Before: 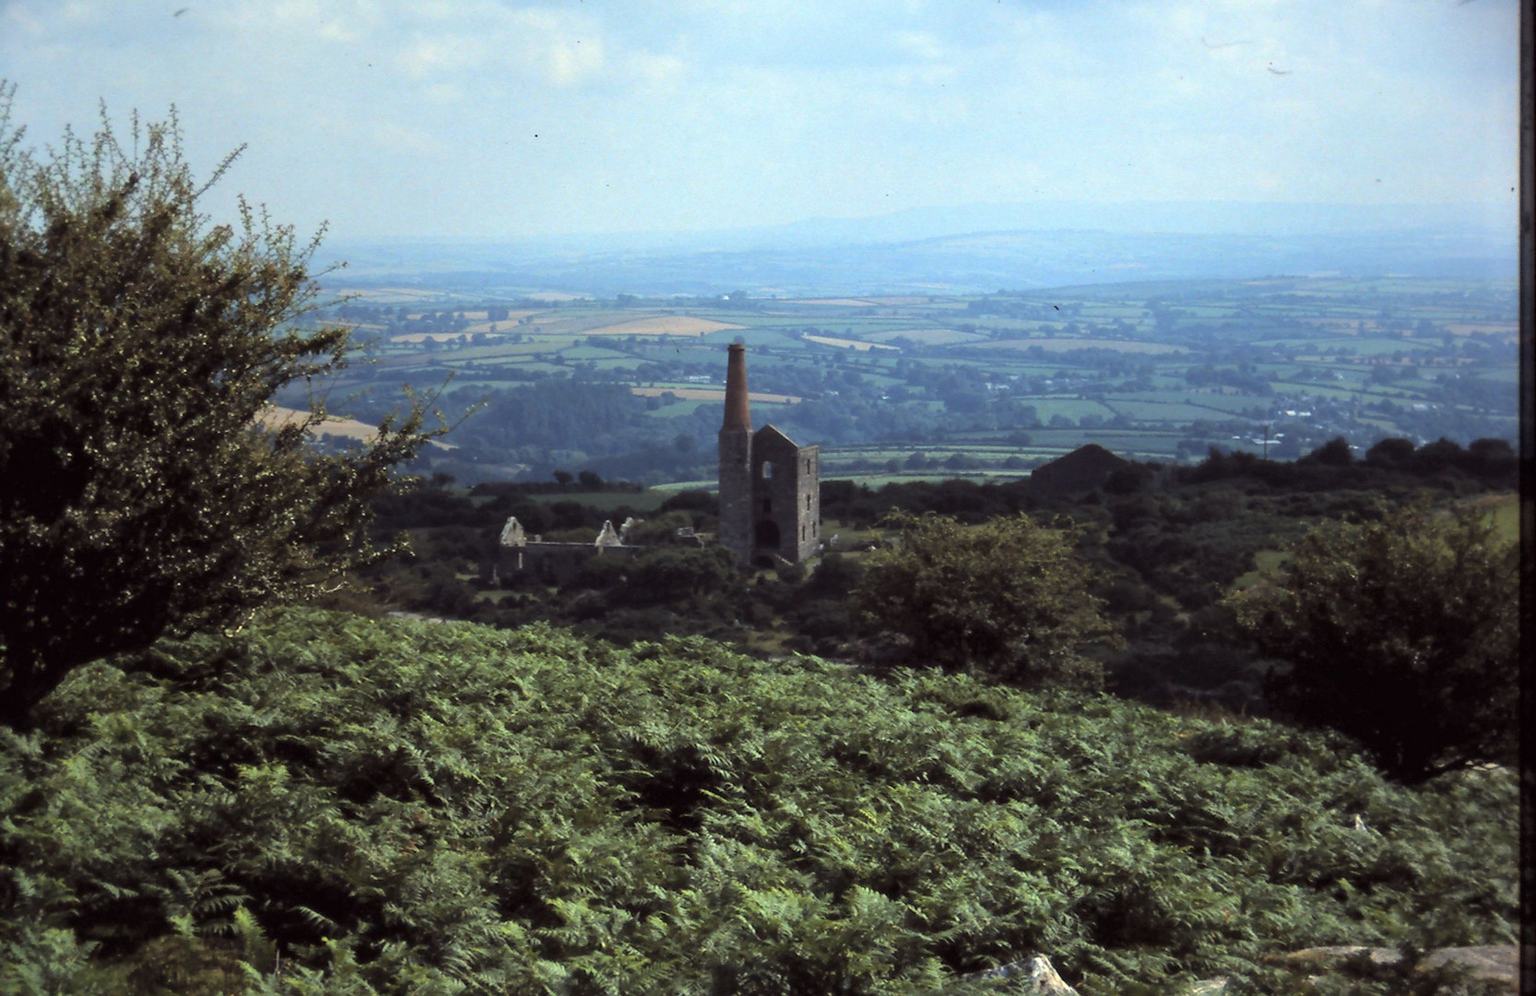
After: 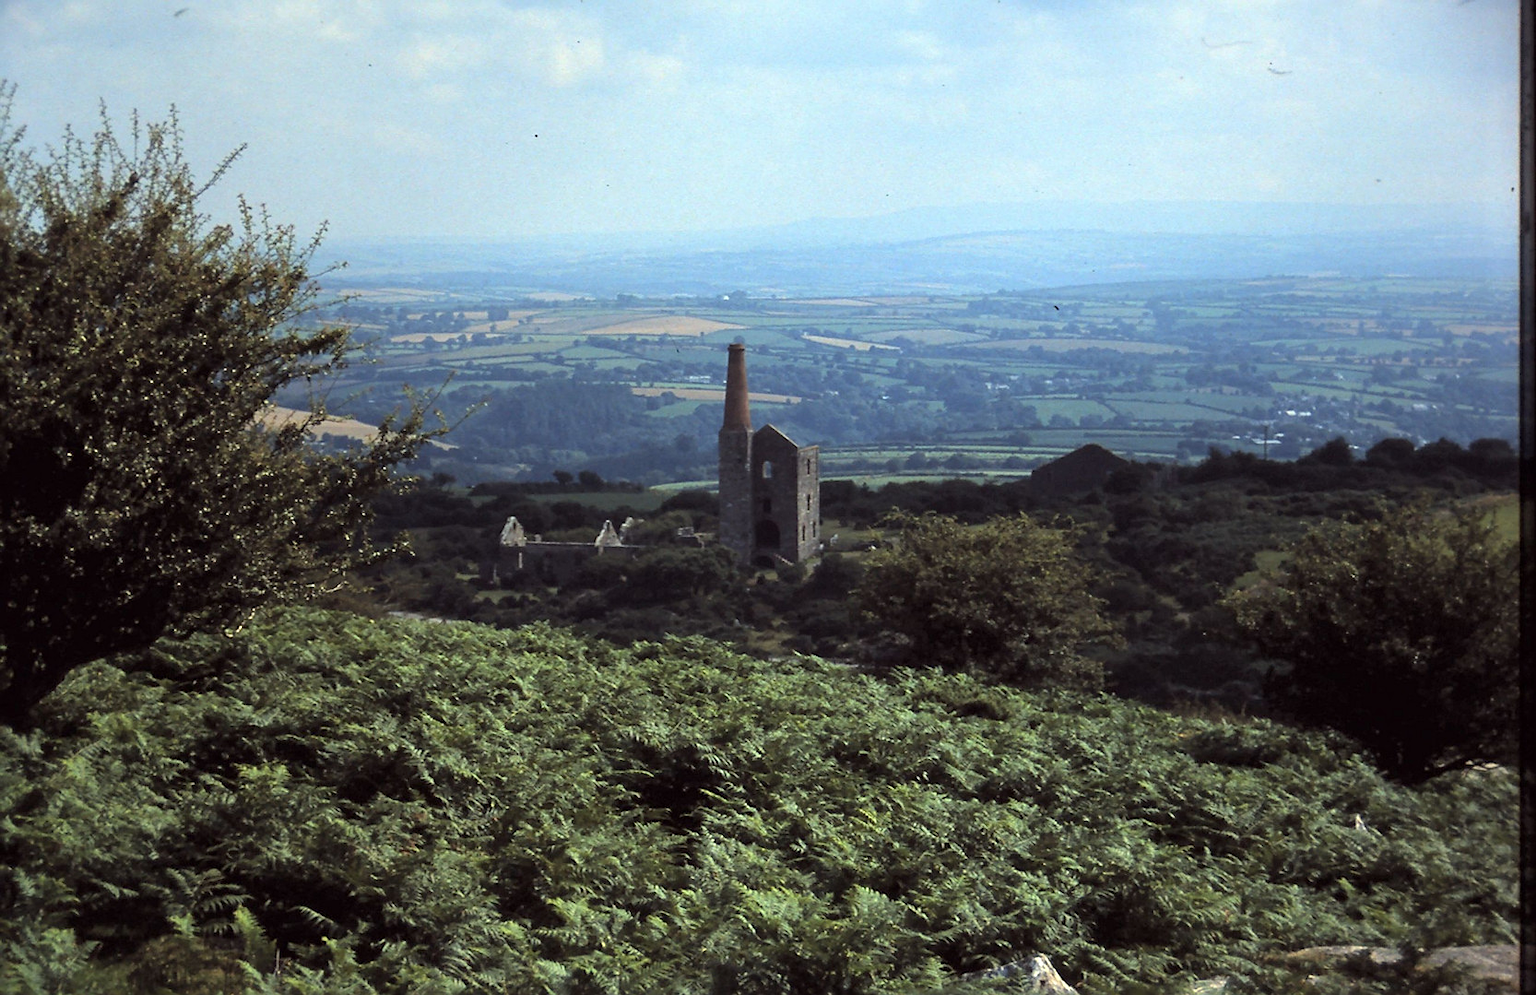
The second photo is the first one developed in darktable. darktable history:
sharpen: radius 2.129, amount 0.387, threshold 0.073
